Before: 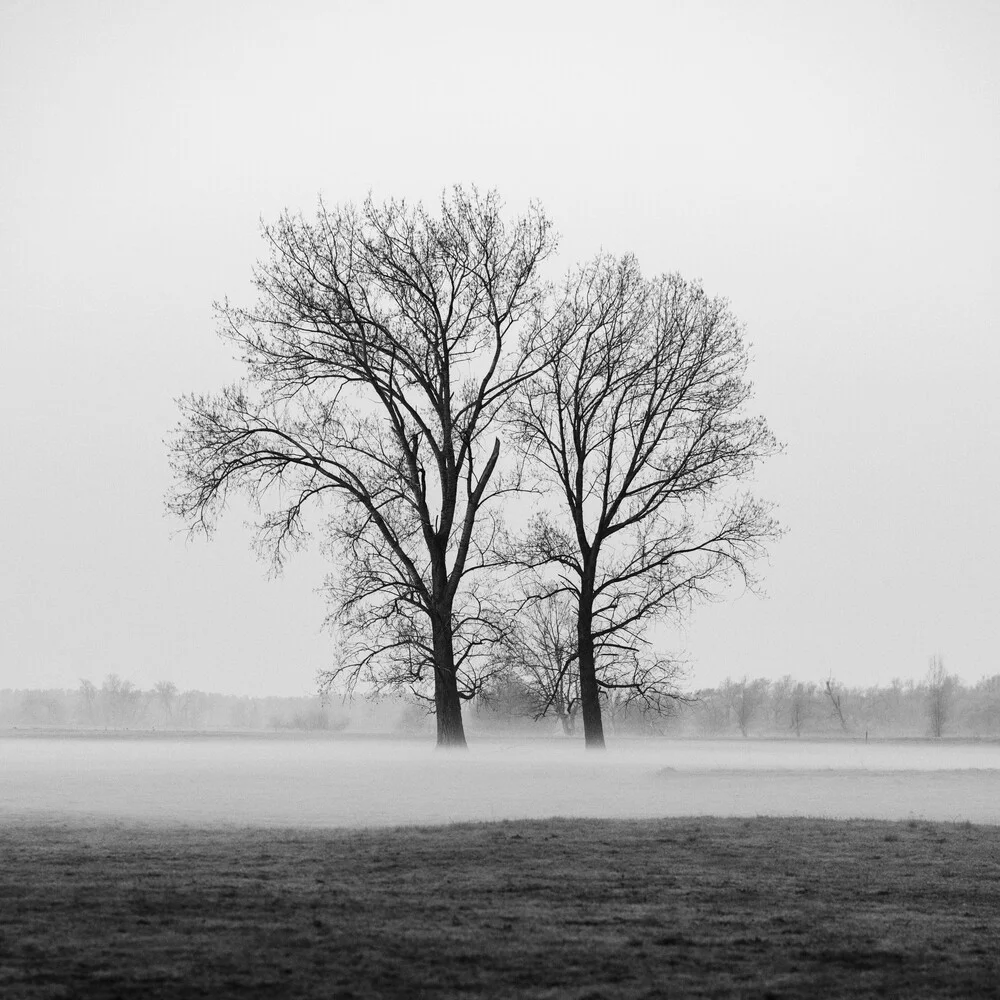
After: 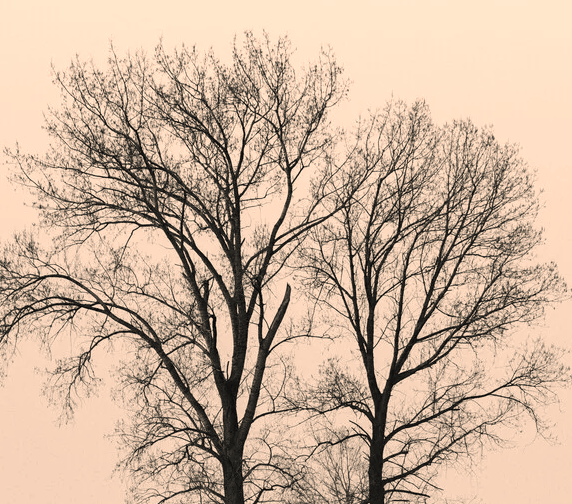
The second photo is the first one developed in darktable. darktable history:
crop: left 20.932%, top 15.471%, right 21.848%, bottom 34.081%
color zones: curves: ch2 [(0, 0.488) (0.143, 0.417) (0.286, 0.212) (0.429, 0.179) (0.571, 0.154) (0.714, 0.415) (0.857, 0.495) (1, 0.488)]
color correction: highlights a* 2.72, highlights b* 22.8
